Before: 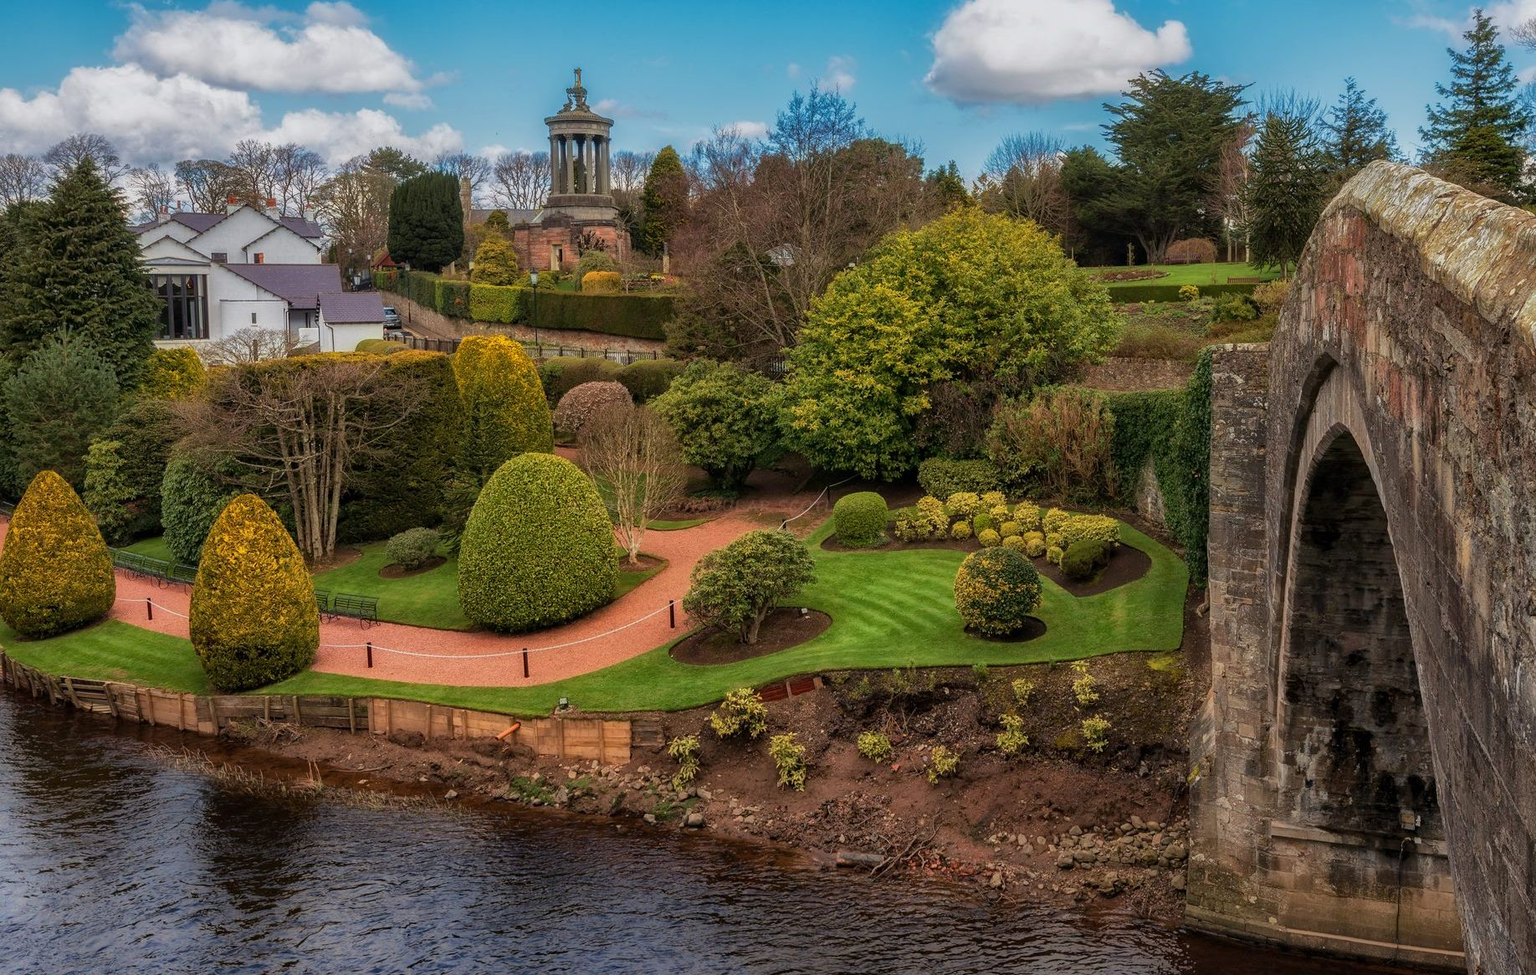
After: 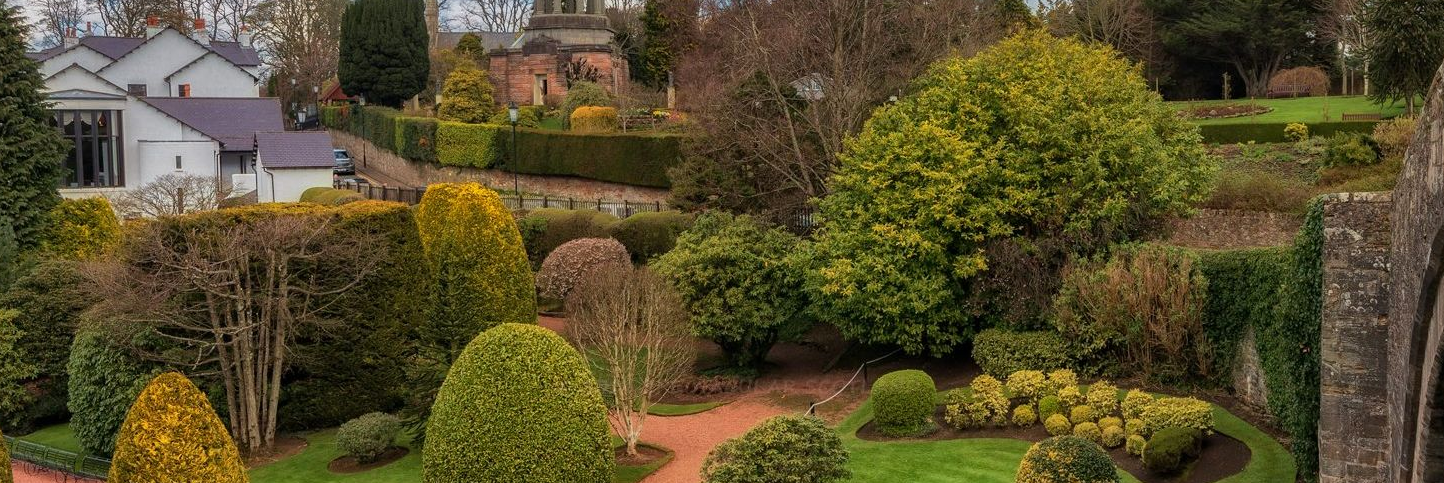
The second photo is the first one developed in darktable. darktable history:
crop: left 6.841%, top 18.759%, right 14.5%, bottom 39.76%
